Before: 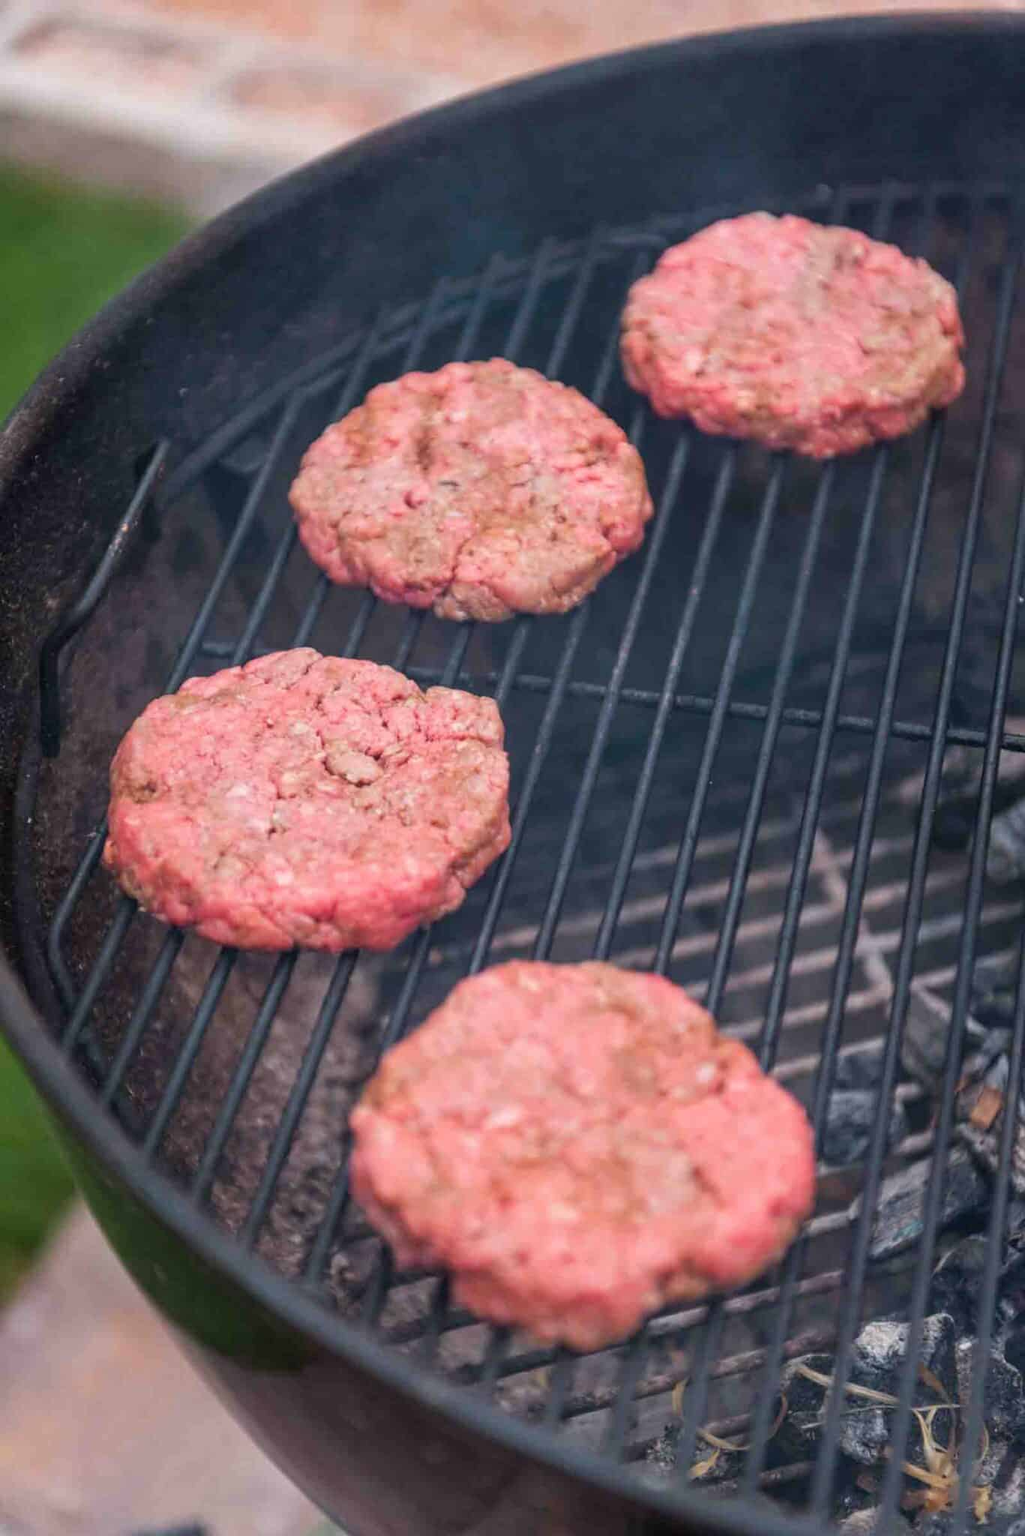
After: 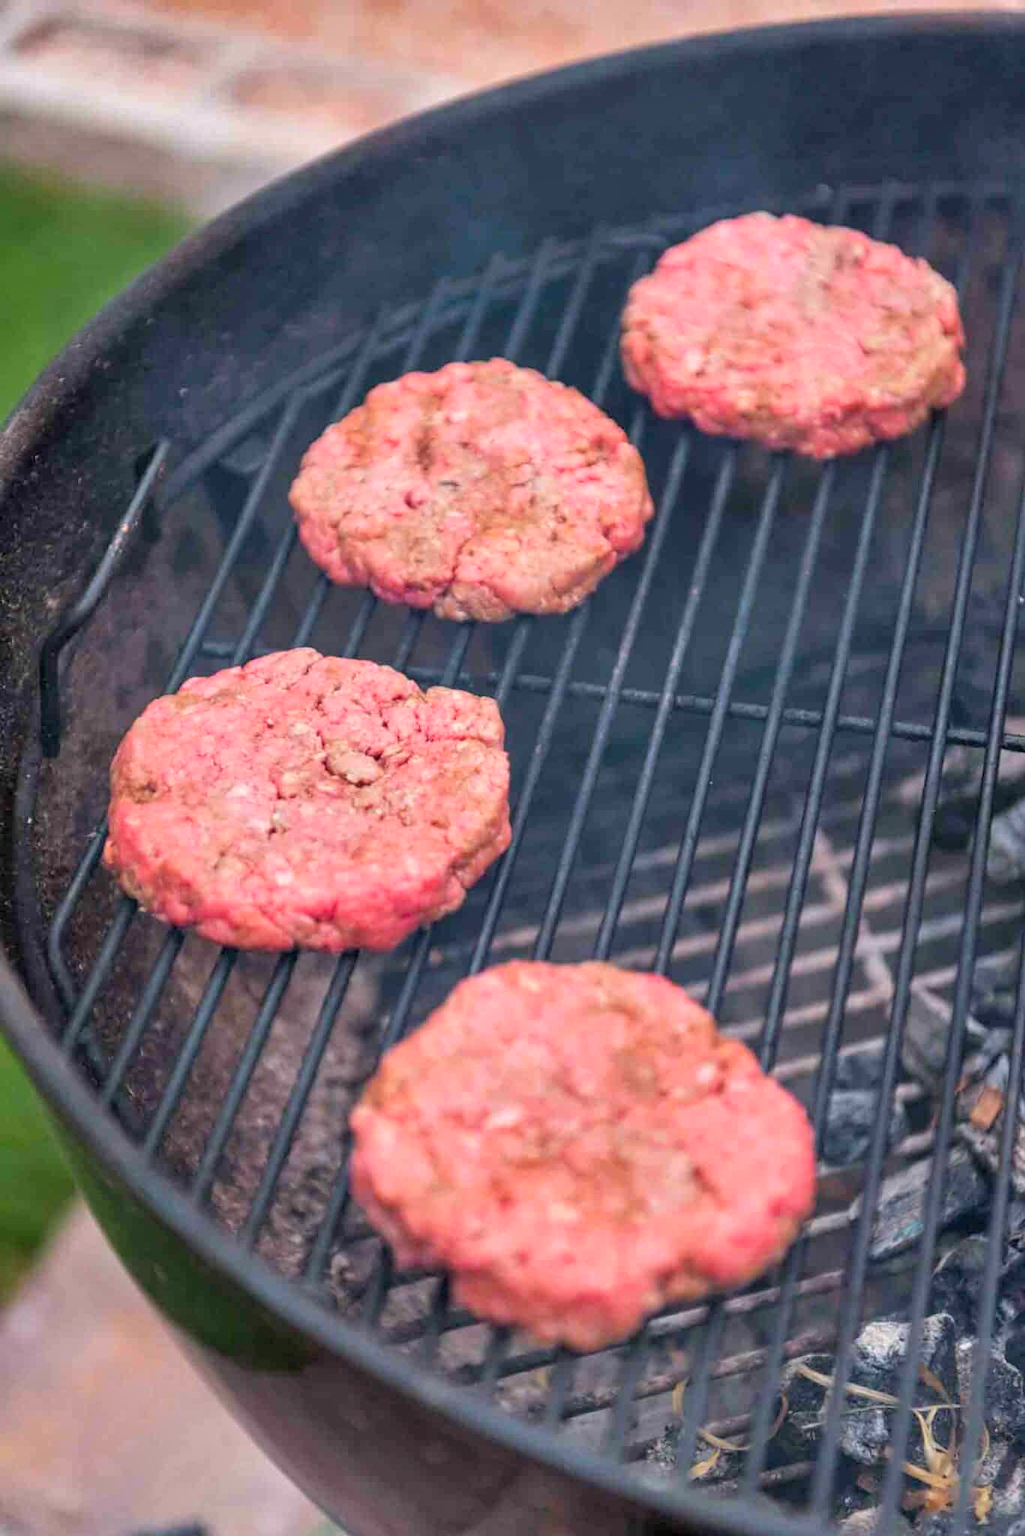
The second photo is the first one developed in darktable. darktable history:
contrast brightness saturation: brightness 0.091, saturation 0.19
shadows and highlights: radius 118.52, shadows 42.31, highlights -62.18, soften with gaussian
contrast equalizer: octaves 7, y [[0.6 ×6], [0.55 ×6], [0 ×6], [0 ×6], [0 ×6]], mix 0.303
